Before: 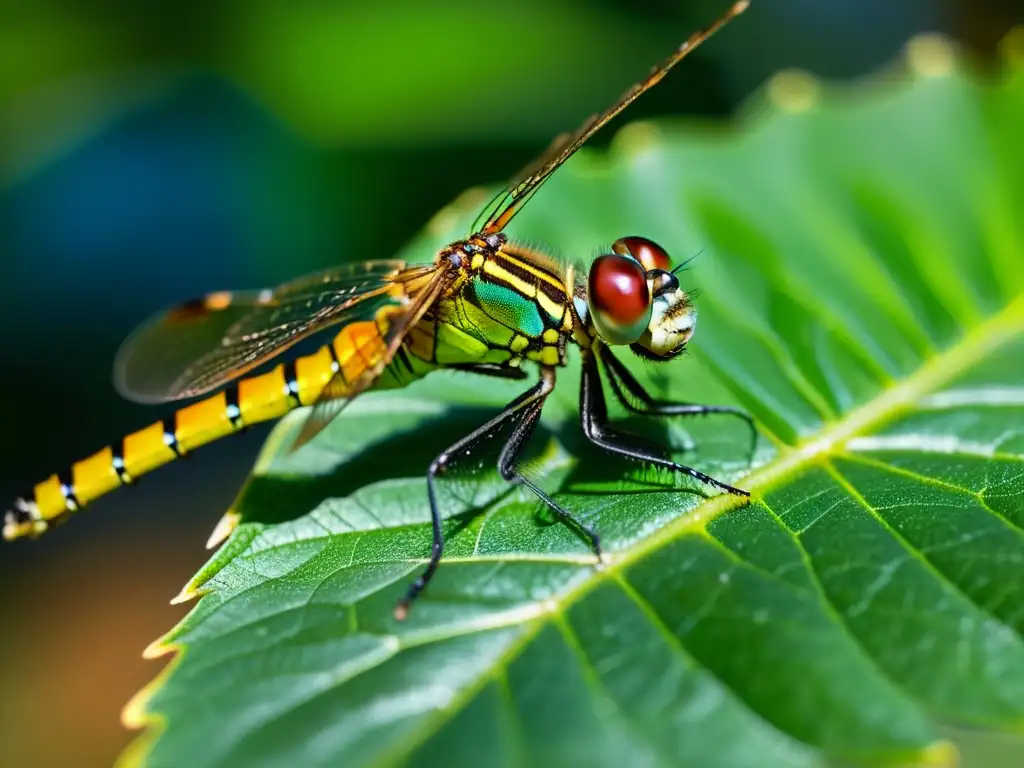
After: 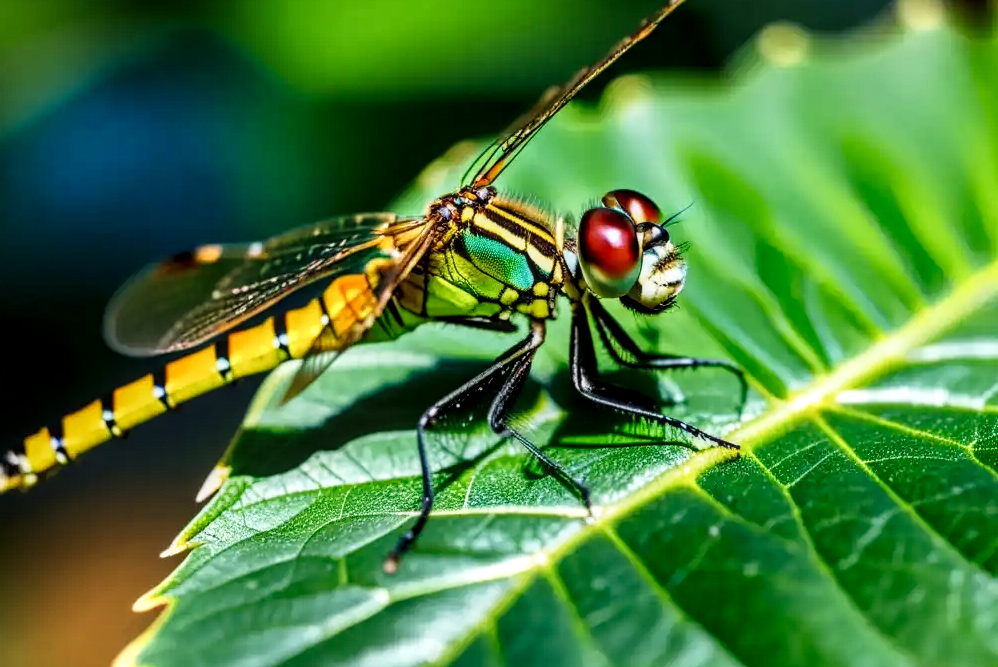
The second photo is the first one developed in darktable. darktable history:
local contrast: detail 150%
crop: left 1.071%, top 6.144%, right 1.385%, bottom 6.921%
tone curve: curves: ch0 [(0, 0.011) (0.139, 0.106) (0.295, 0.271) (0.499, 0.523) (0.739, 0.782) (0.857, 0.879) (1, 0.967)]; ch1 [(0, 0) (0.291, 0.229) (0.394, 0.365) (0.469, 0.456) (0.507, 0.504) (0.527, 0.546) (0.571, 0.614) (0.725, 0.779) (1, 1)]; ch2 [(0, 0) (0.125, 0.089) (0.35, 0.317) (0.437, 0.42) (0.502, 0.499) (0.537, 0.551) (0.613, 0.636) (1, 1)], preserve colors none
contrast brightness saturation: saturation -0.063
